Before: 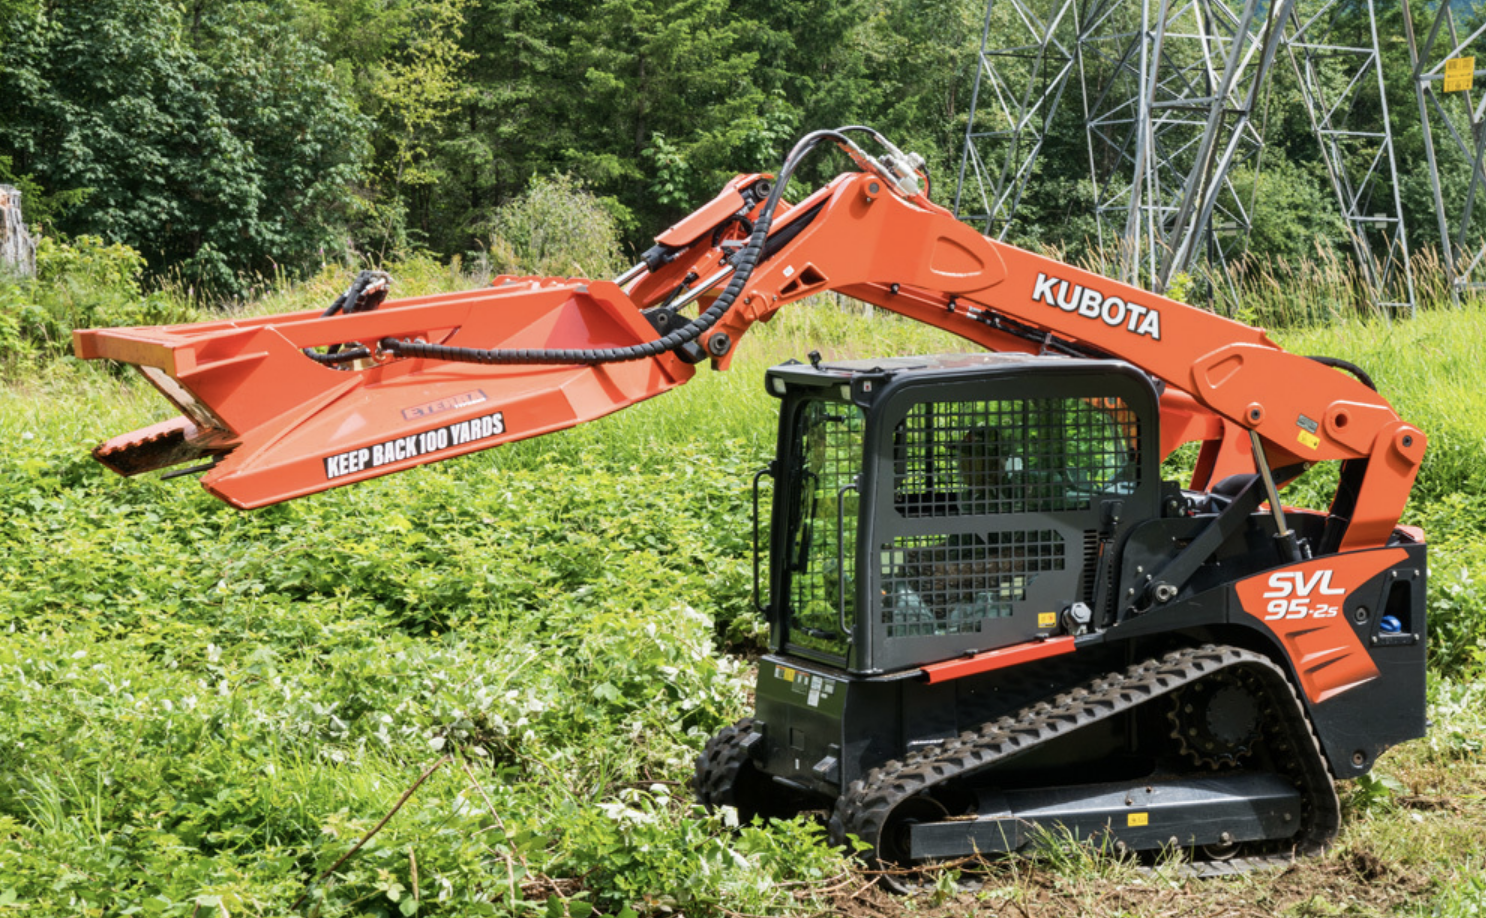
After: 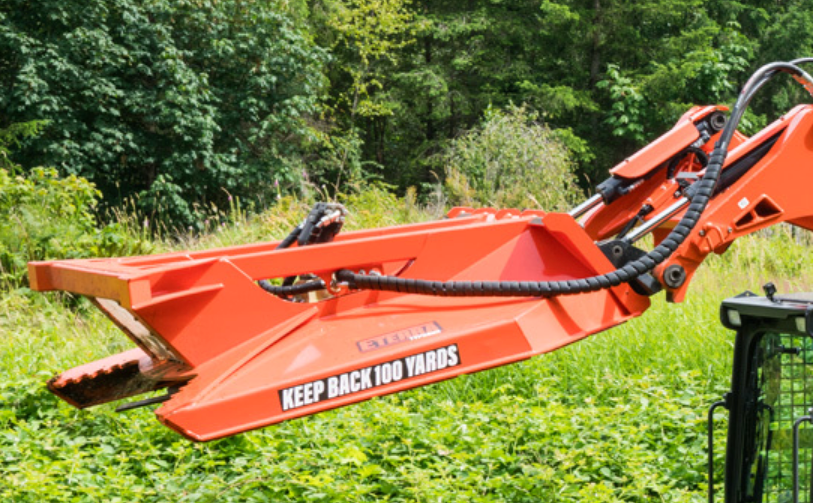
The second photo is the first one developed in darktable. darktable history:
tone equalizer: on, module defaults
crop and rotate: left 3.047%, top 7.509%, right 42.236%, bottom 37.598%
exposure: compensate highlight preservation false
